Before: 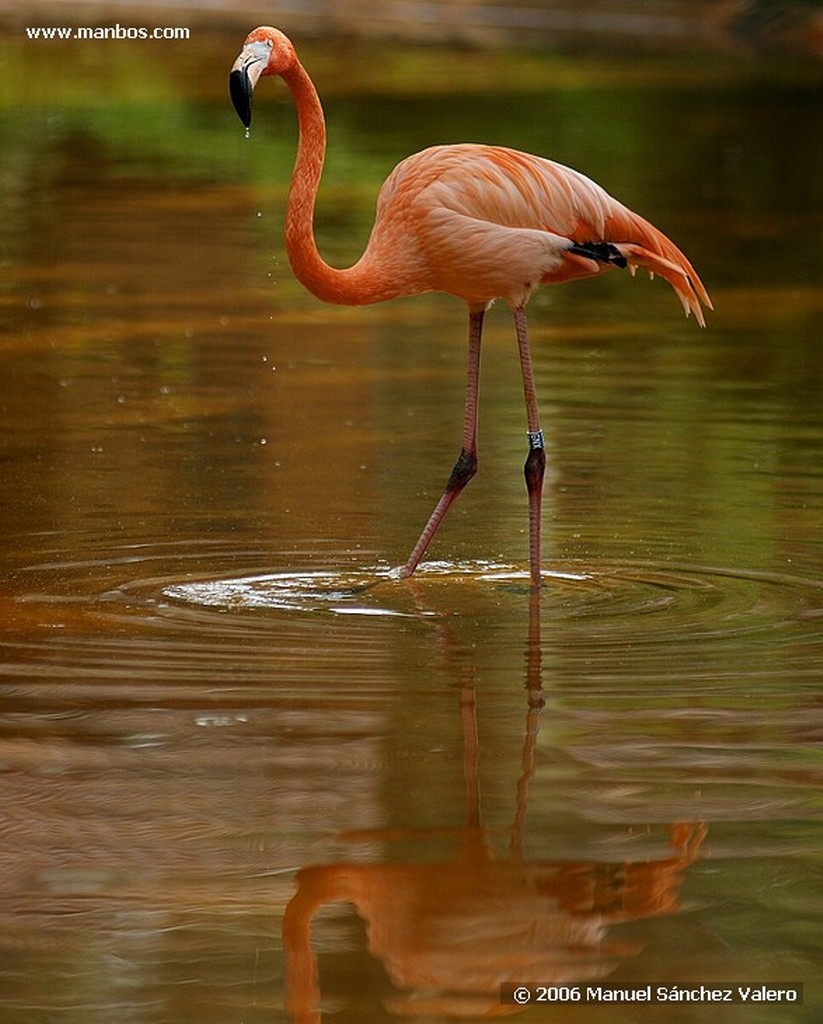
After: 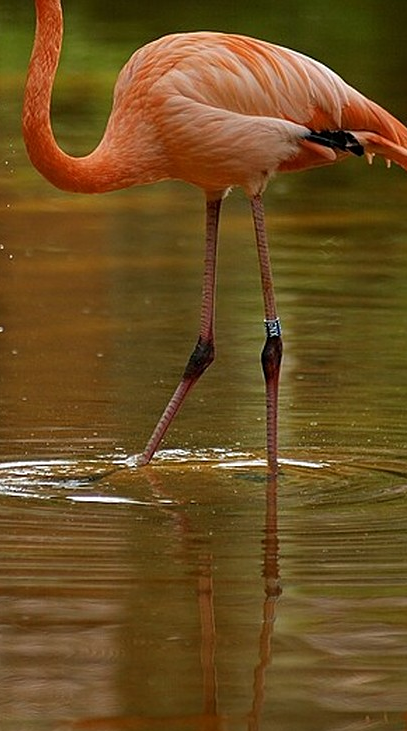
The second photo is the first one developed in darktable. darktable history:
sharpen: amount 0.2
crop: left 32.075%, top 10.976%, right 18.355%, bottom 17.596%
